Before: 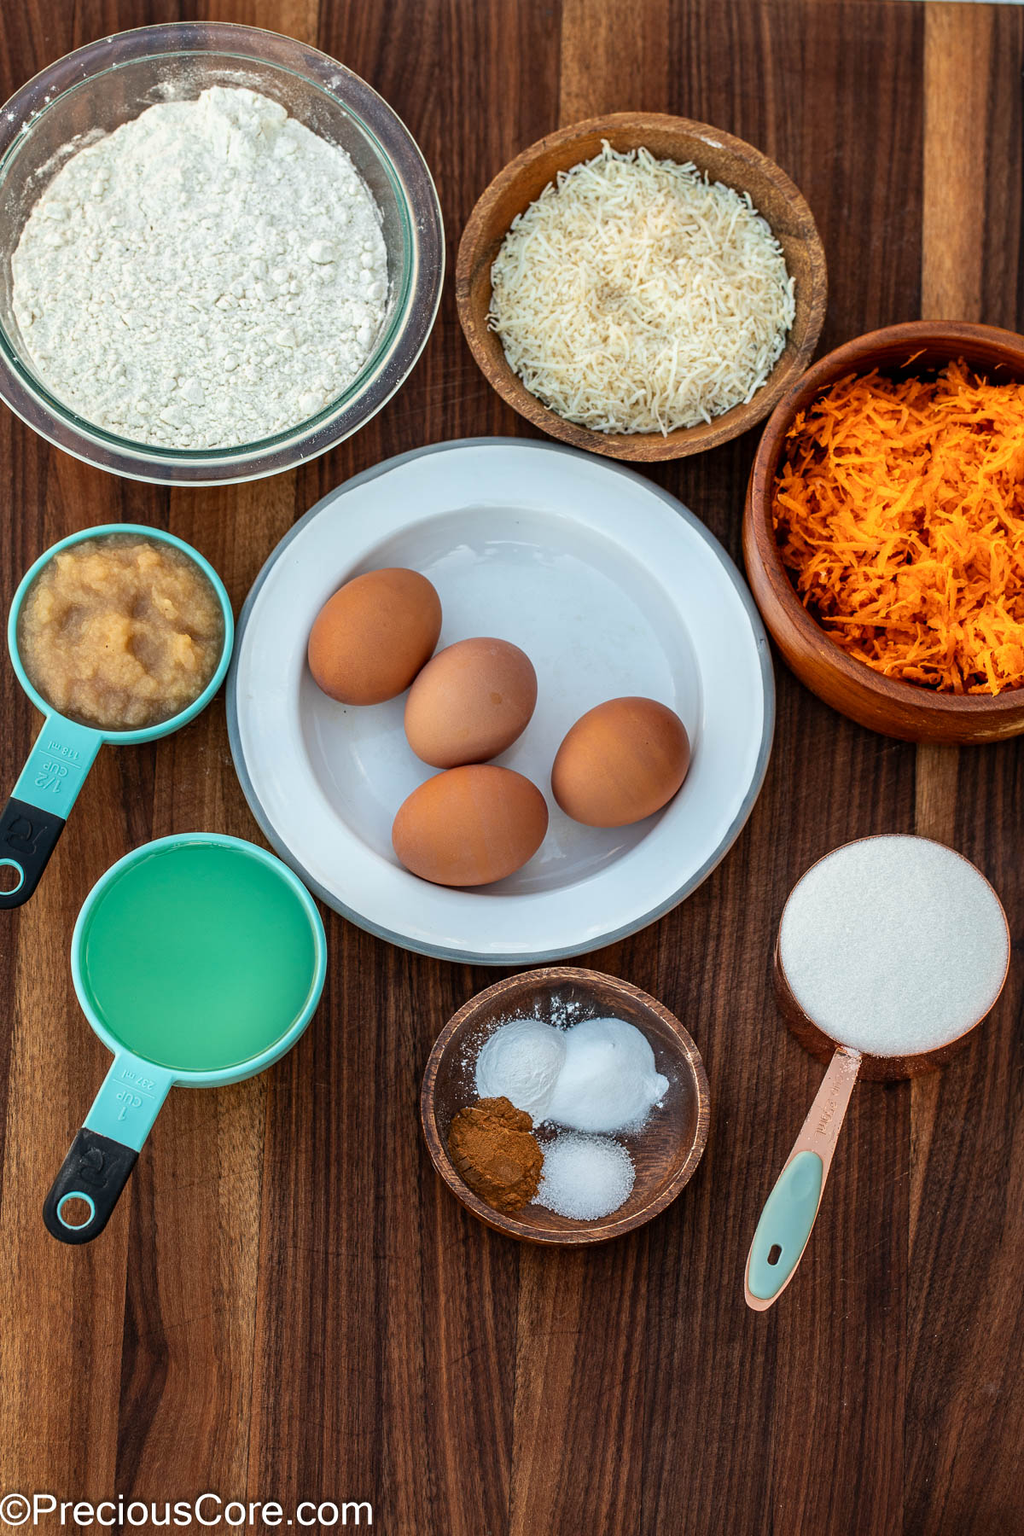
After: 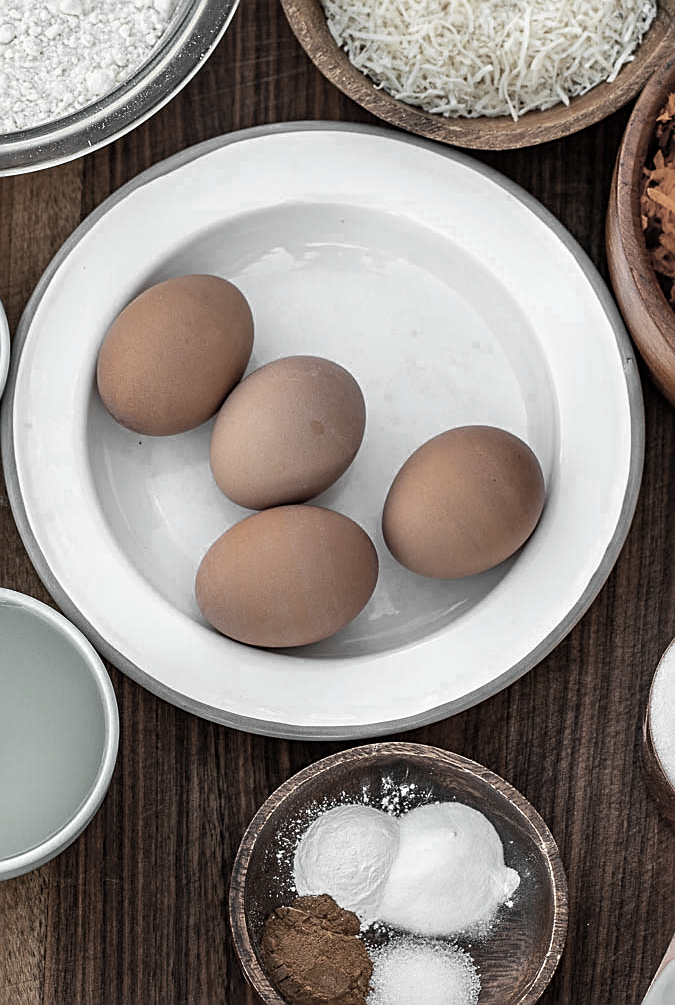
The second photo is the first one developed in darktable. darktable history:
exposure: compensate highlight preservation false
sharpen: on, module defaults
color zones: curves: ch0 [(0, 0.613) (0.01, 0.613) (0.245, 0.448) (0.498, 0.529) (0.642, 0.665) (0.879, 0.777) (0.99, 0.613)]; ch1 [(0, 0.035) (0.121, 0.189) (0.259, 0.197) (0.415, 0.061) (0.589, 0.022) (0.732, 0.022) (0.857, 0.026) (0.991, 0.053)]
crop and rotate: left 22.025%, top 21.734%, right 21.696%, bottom 22.409%
